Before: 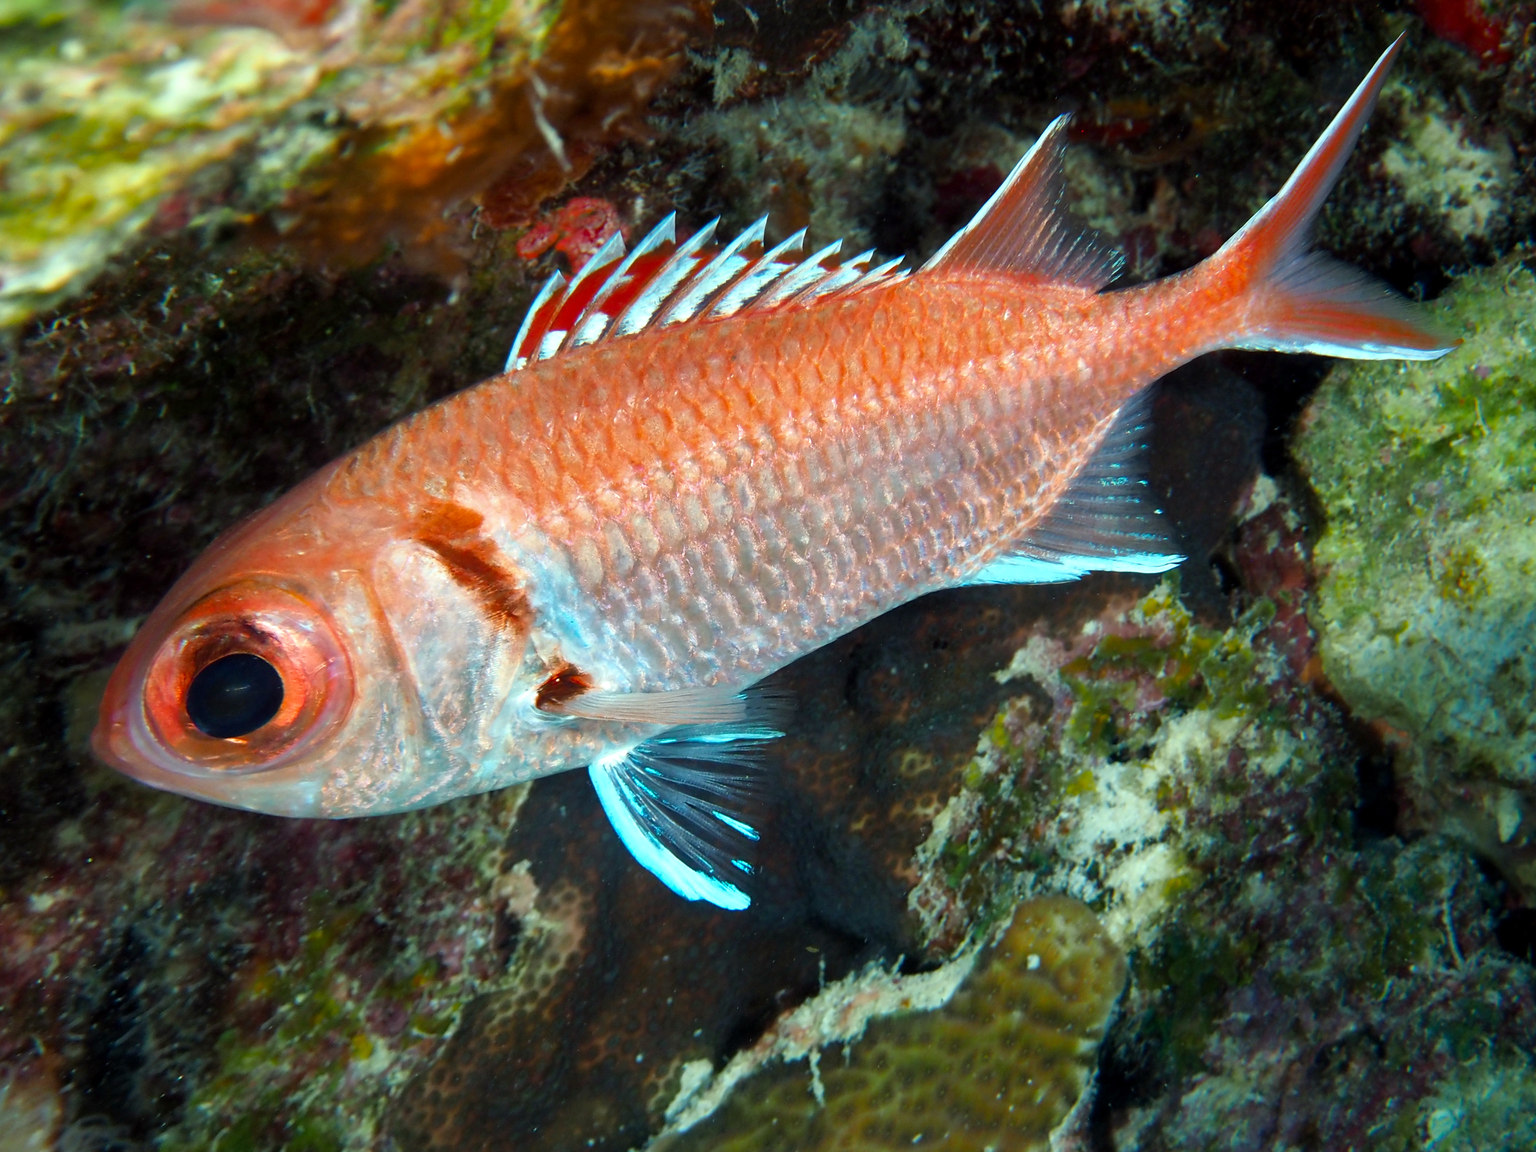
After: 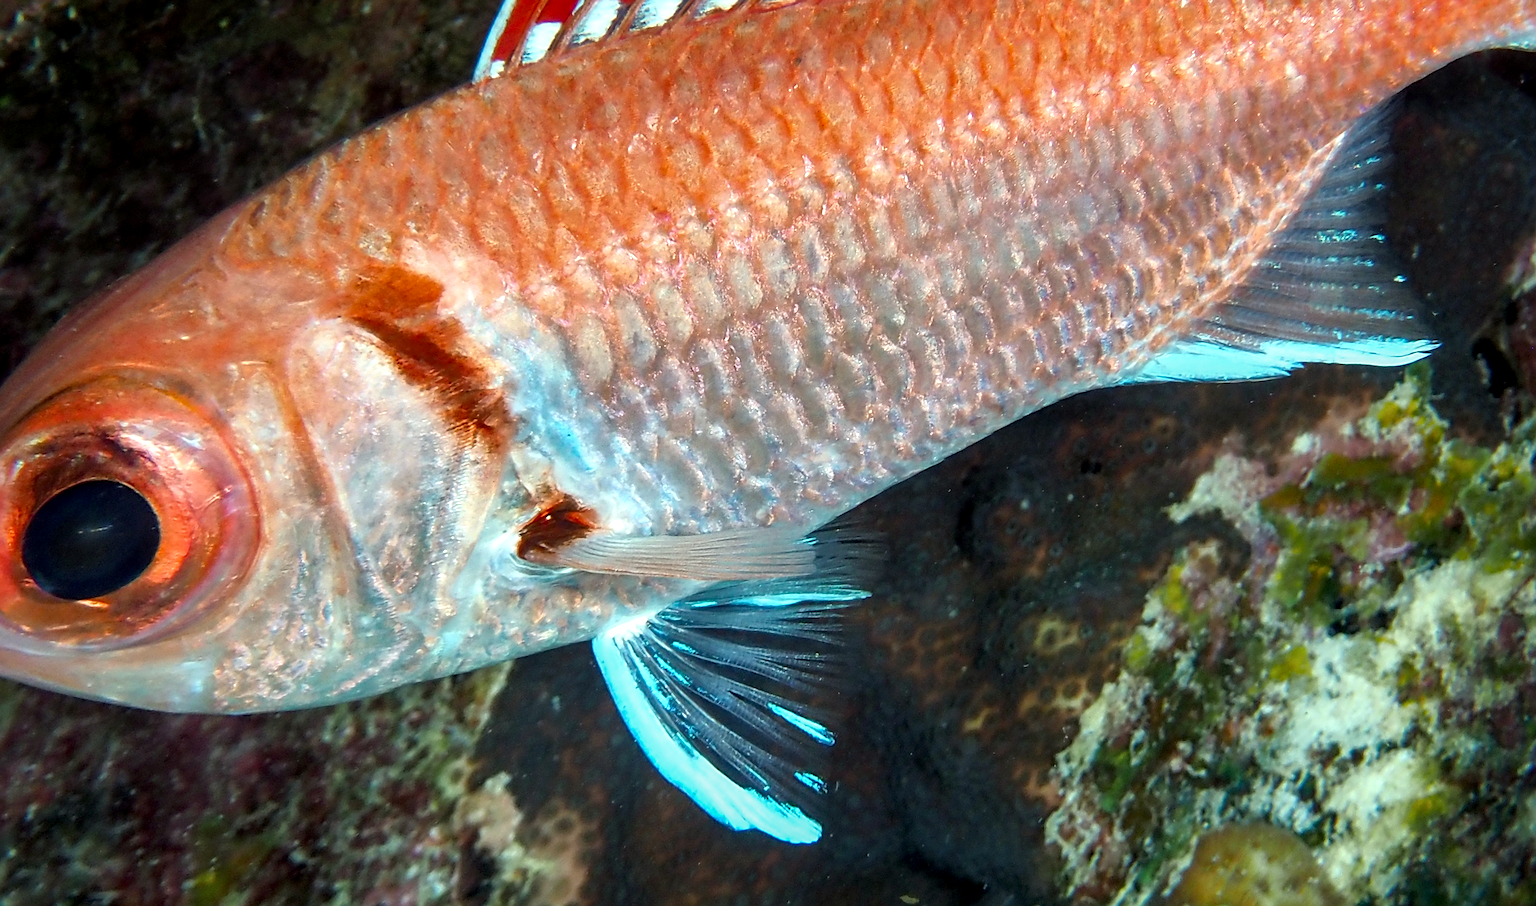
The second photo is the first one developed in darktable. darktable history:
sharpen: on, module defaults
local contrast: detail 130%
crop: left 11.127%, top 27.358%, right 18.308%, bottom 17.115%
